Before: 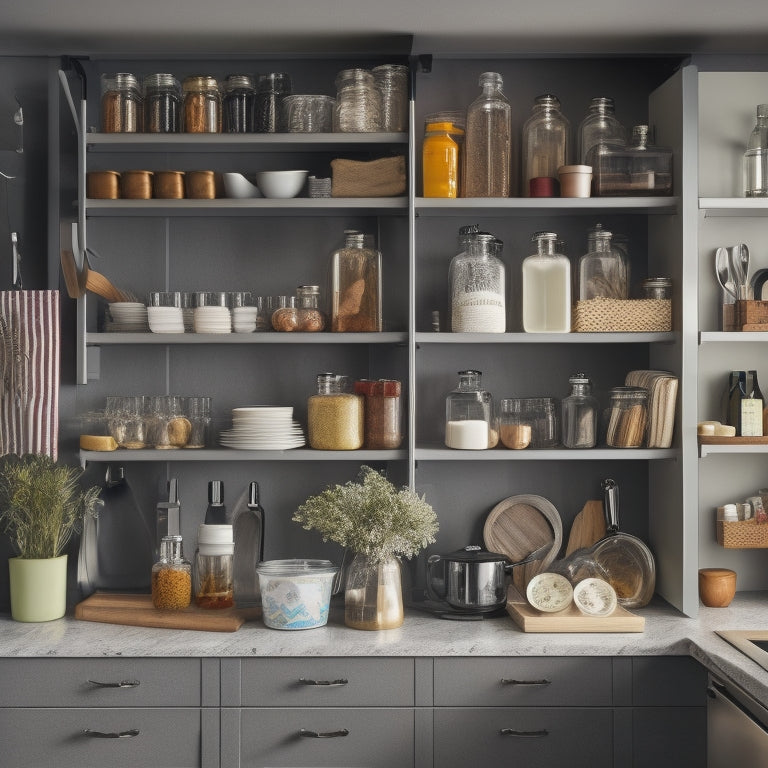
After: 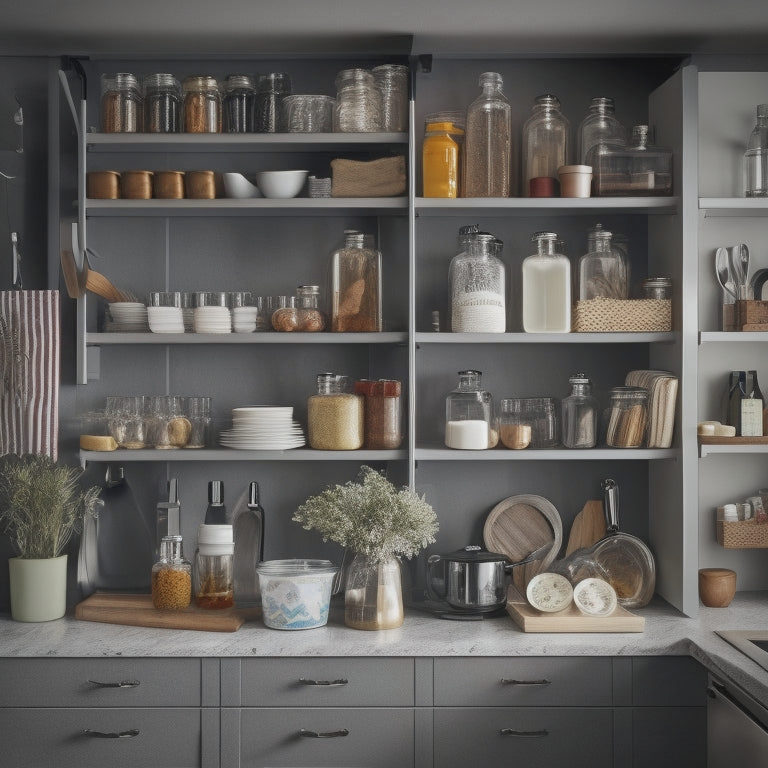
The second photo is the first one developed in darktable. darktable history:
vignetting: on, module defaults
shadows and highlights: on, module defaults
color zones: curves: ch0 [(0, 0.5) (0.125, 0.4) (0.25, 0.5) (0.375, 0.4) (0.5, 0.4) (0.625, 0.35) (0.75, 0.35) (0.875, 0.5)]; ch1 [(0, 0.35) (0.125, 0.45) (0.25, 0.35) (0.375, 0.35) (0.5, 0.35) (0.625, 0.35) (0.75, 0.45) (0.875, 0.35)]; ch2 [(0, 0.6) (0.125, 0.5) (0.25, 0.5) (0.375, 0.6) (0.5, 0.6) (0.625, 0.5) (0.75, 0.5) (0.875, 0.5)]
white balance: red 0.988, blue 1.017
